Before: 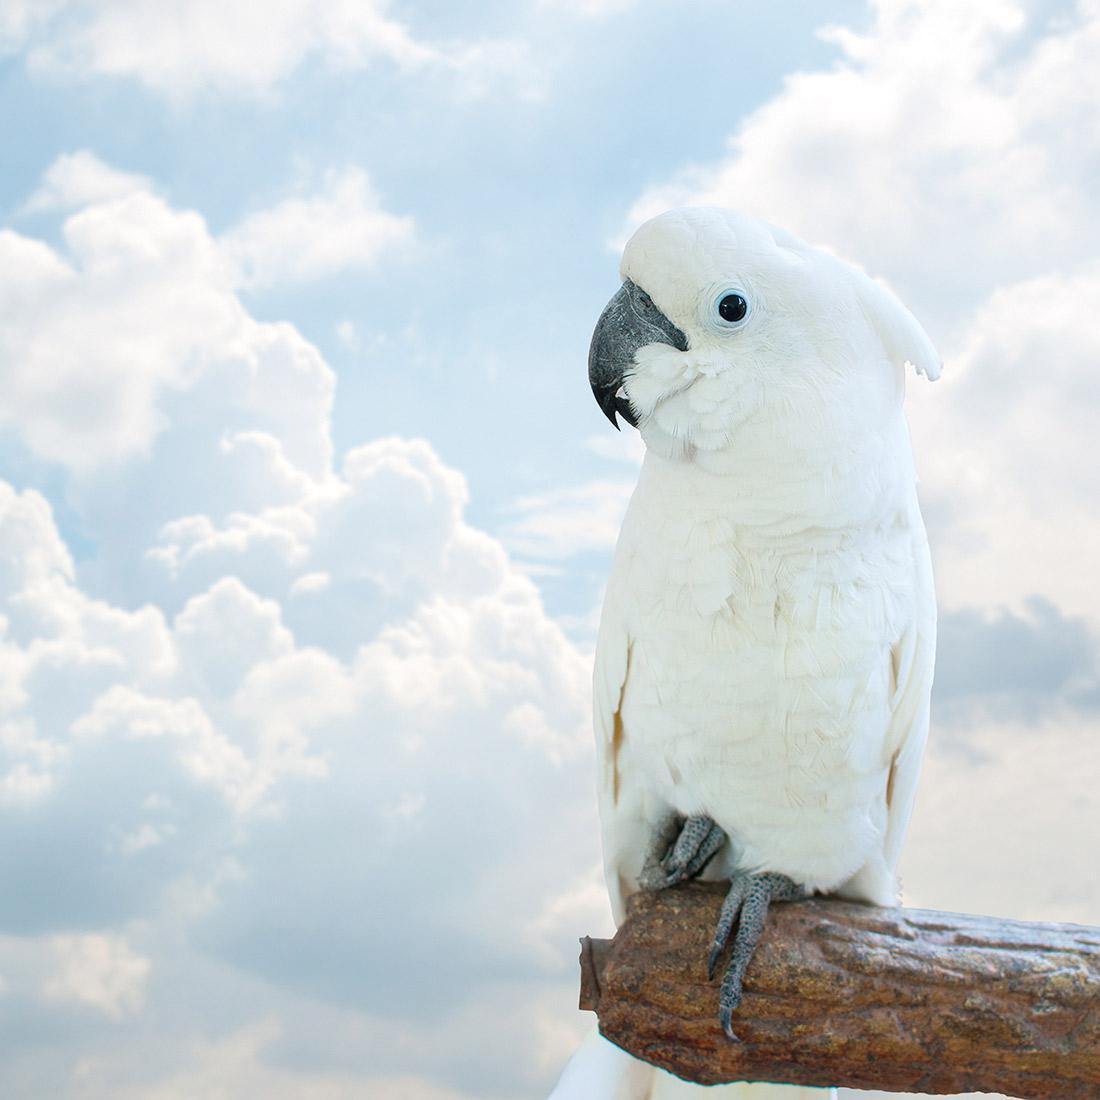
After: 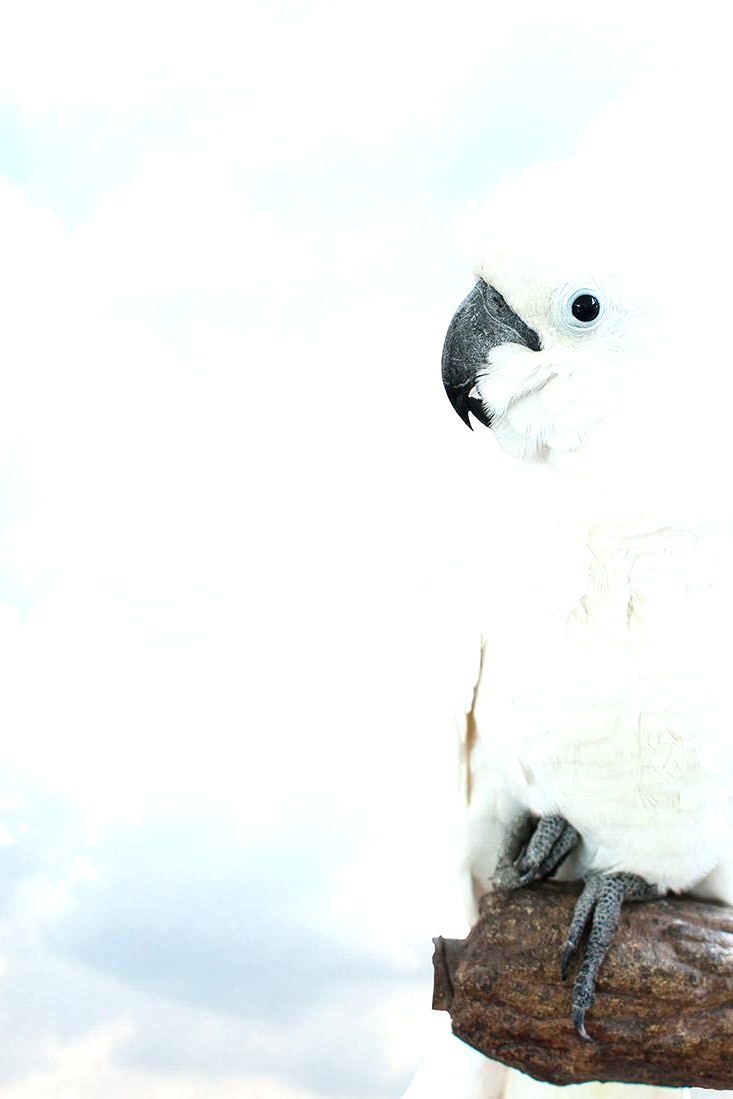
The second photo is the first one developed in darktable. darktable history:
contrast brightness saturation: saturation -0.17
tone equalizer: -8 EV -0.75 EV, -7 EV -0.7 EV, -6 EV -0.6 EV, -5 EV -0.4 EV, -3 EV 0.4 EV, -2 EV 0.6 EV, -1 EV 0.7 EV, +0 EV 0.75 EV, edges refinement/feathering 500, mask exposure compensation -1.57 EV, preserve details no
crop and rotate: left 13.409%, right 19.924%
